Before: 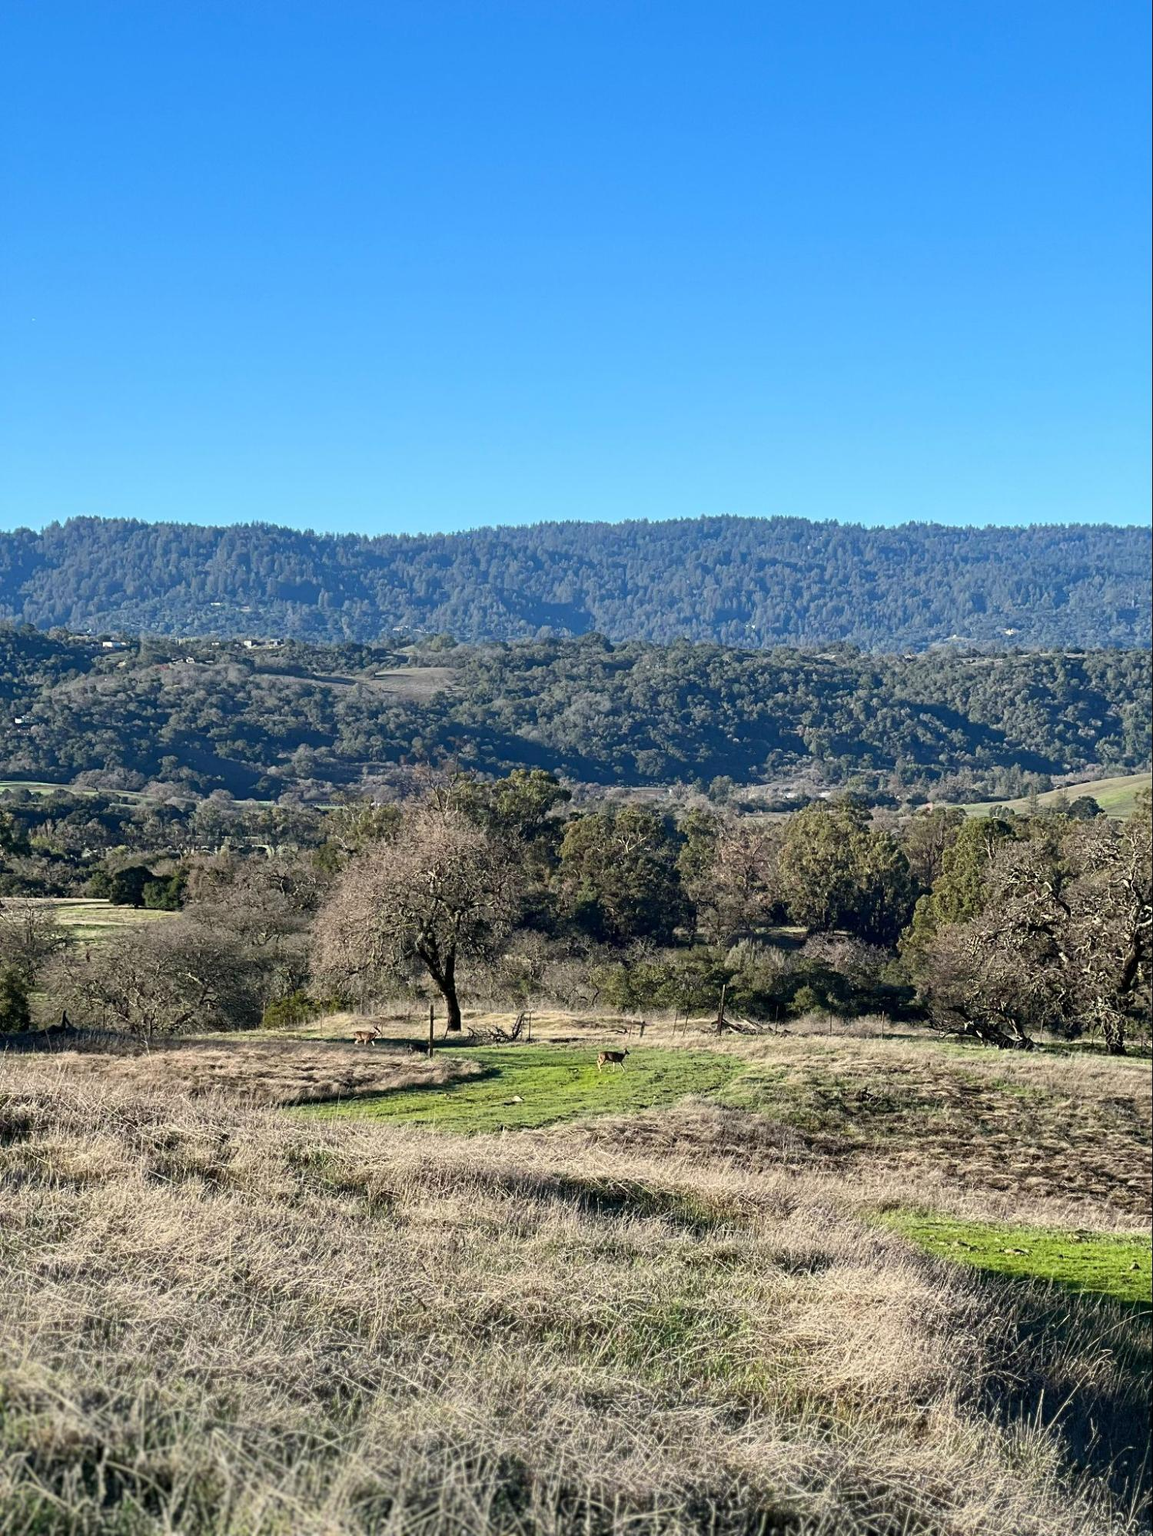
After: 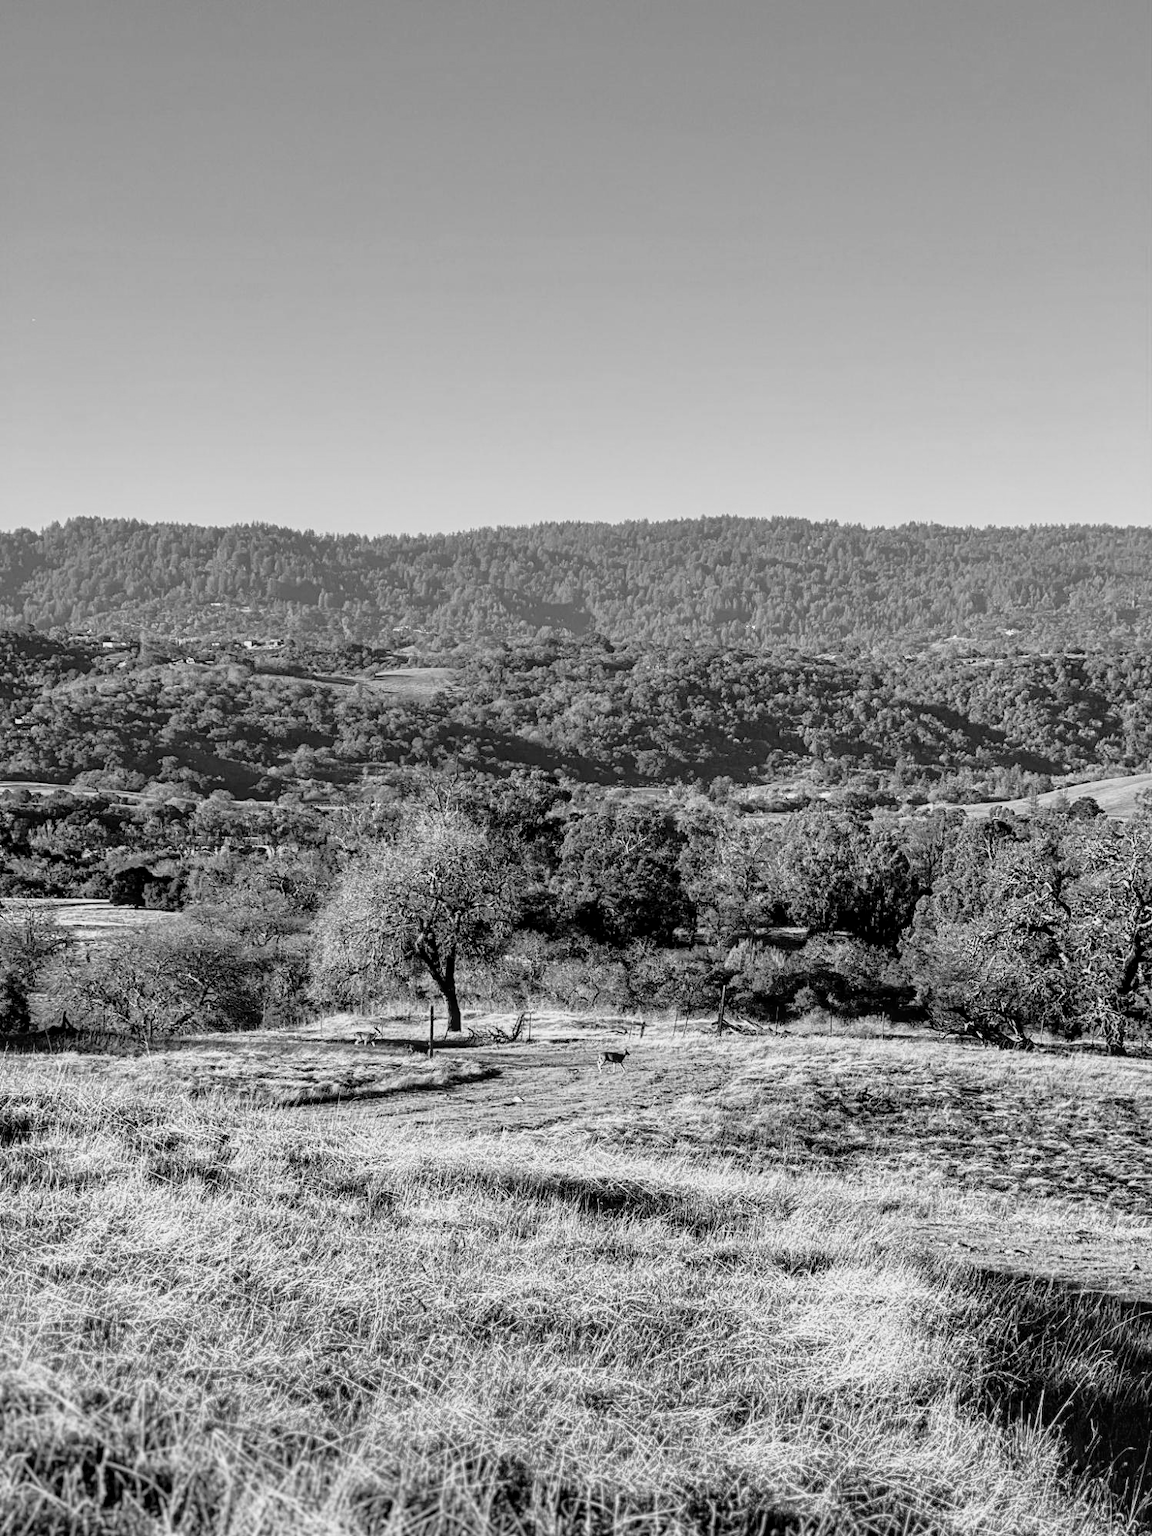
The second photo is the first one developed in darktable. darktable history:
tone curve: curves: ch0 [(0, 0) (0.062, 0.023) (0.168, 0.142) (0.359, 0.44) (0.469, 0.544) (0.634, 0.722) (0.839, 0.909) (0.998, 0.978)]; ch1 [(0, 0) (0.437, 0.453) (0.472, 0.47) (0.502, 0.504) (0.527, 0.546) (0.568, 0.619) (0.608, 0.665) (0.669, 0.748) (0.859, 0.899) (1, 1)]; ch2 [(0, 0) (0.33, 0.301) (0.421, 0.443) (0.473, 0.498) (0.509, 0.5) (0.535, 0.564) (0.575, 0.625) (0.608, 0.676) (1, 1)], color space Lab, independent channels, preserve colors none
monochrome: a 73.58, b 64.21
local contrast: on, module defaults
